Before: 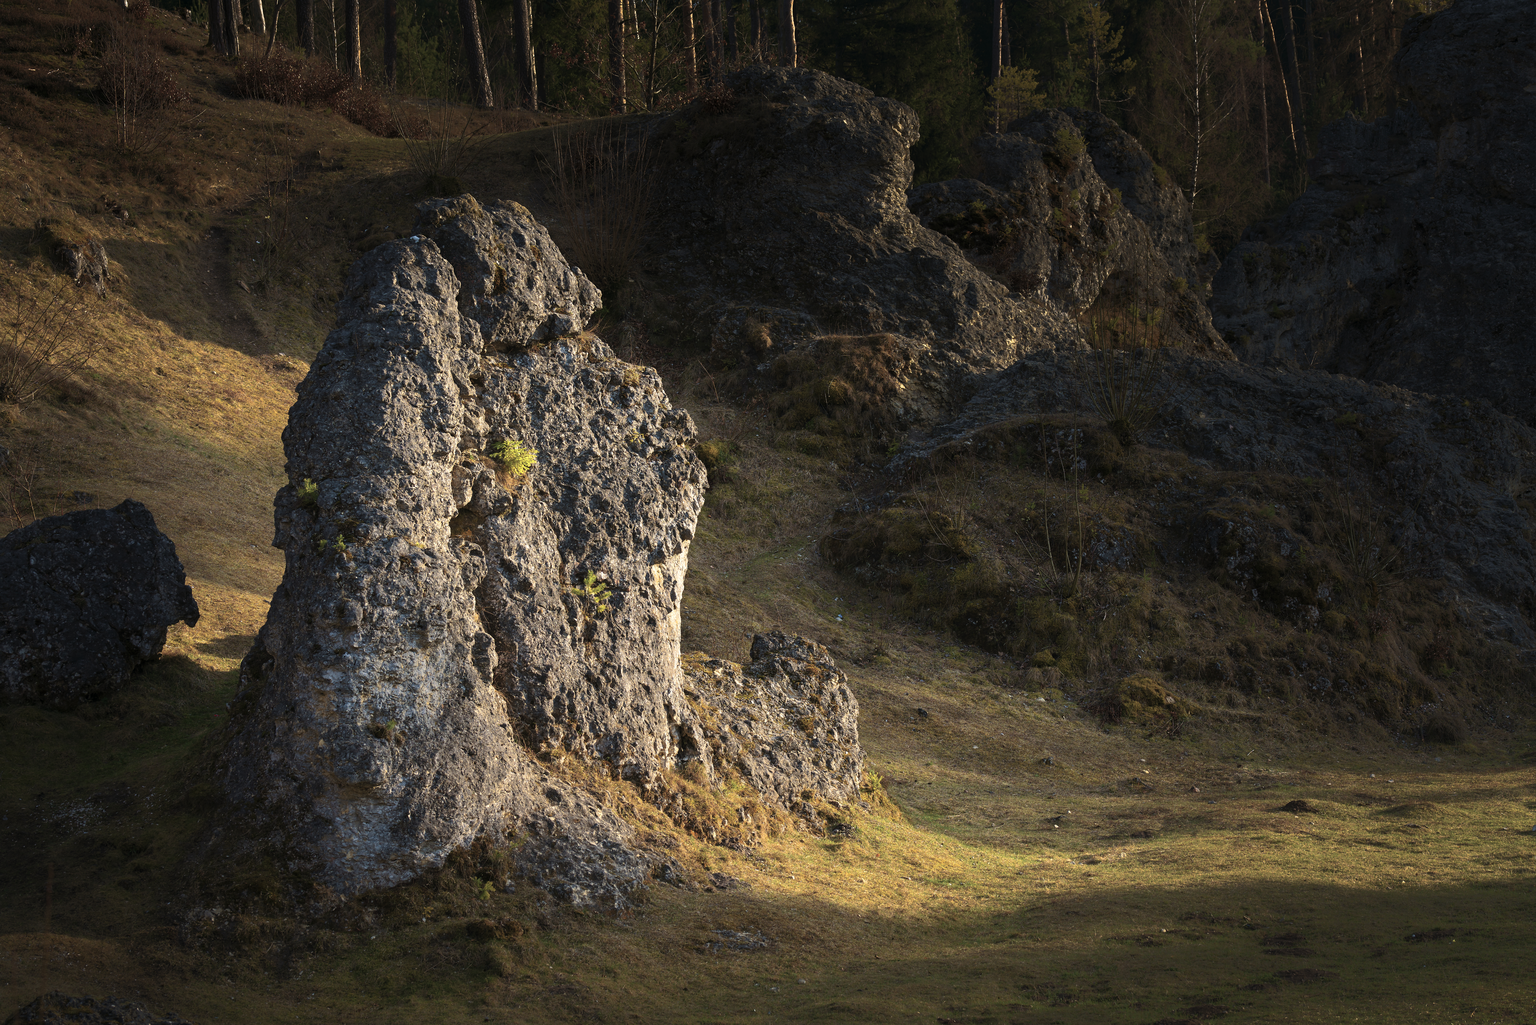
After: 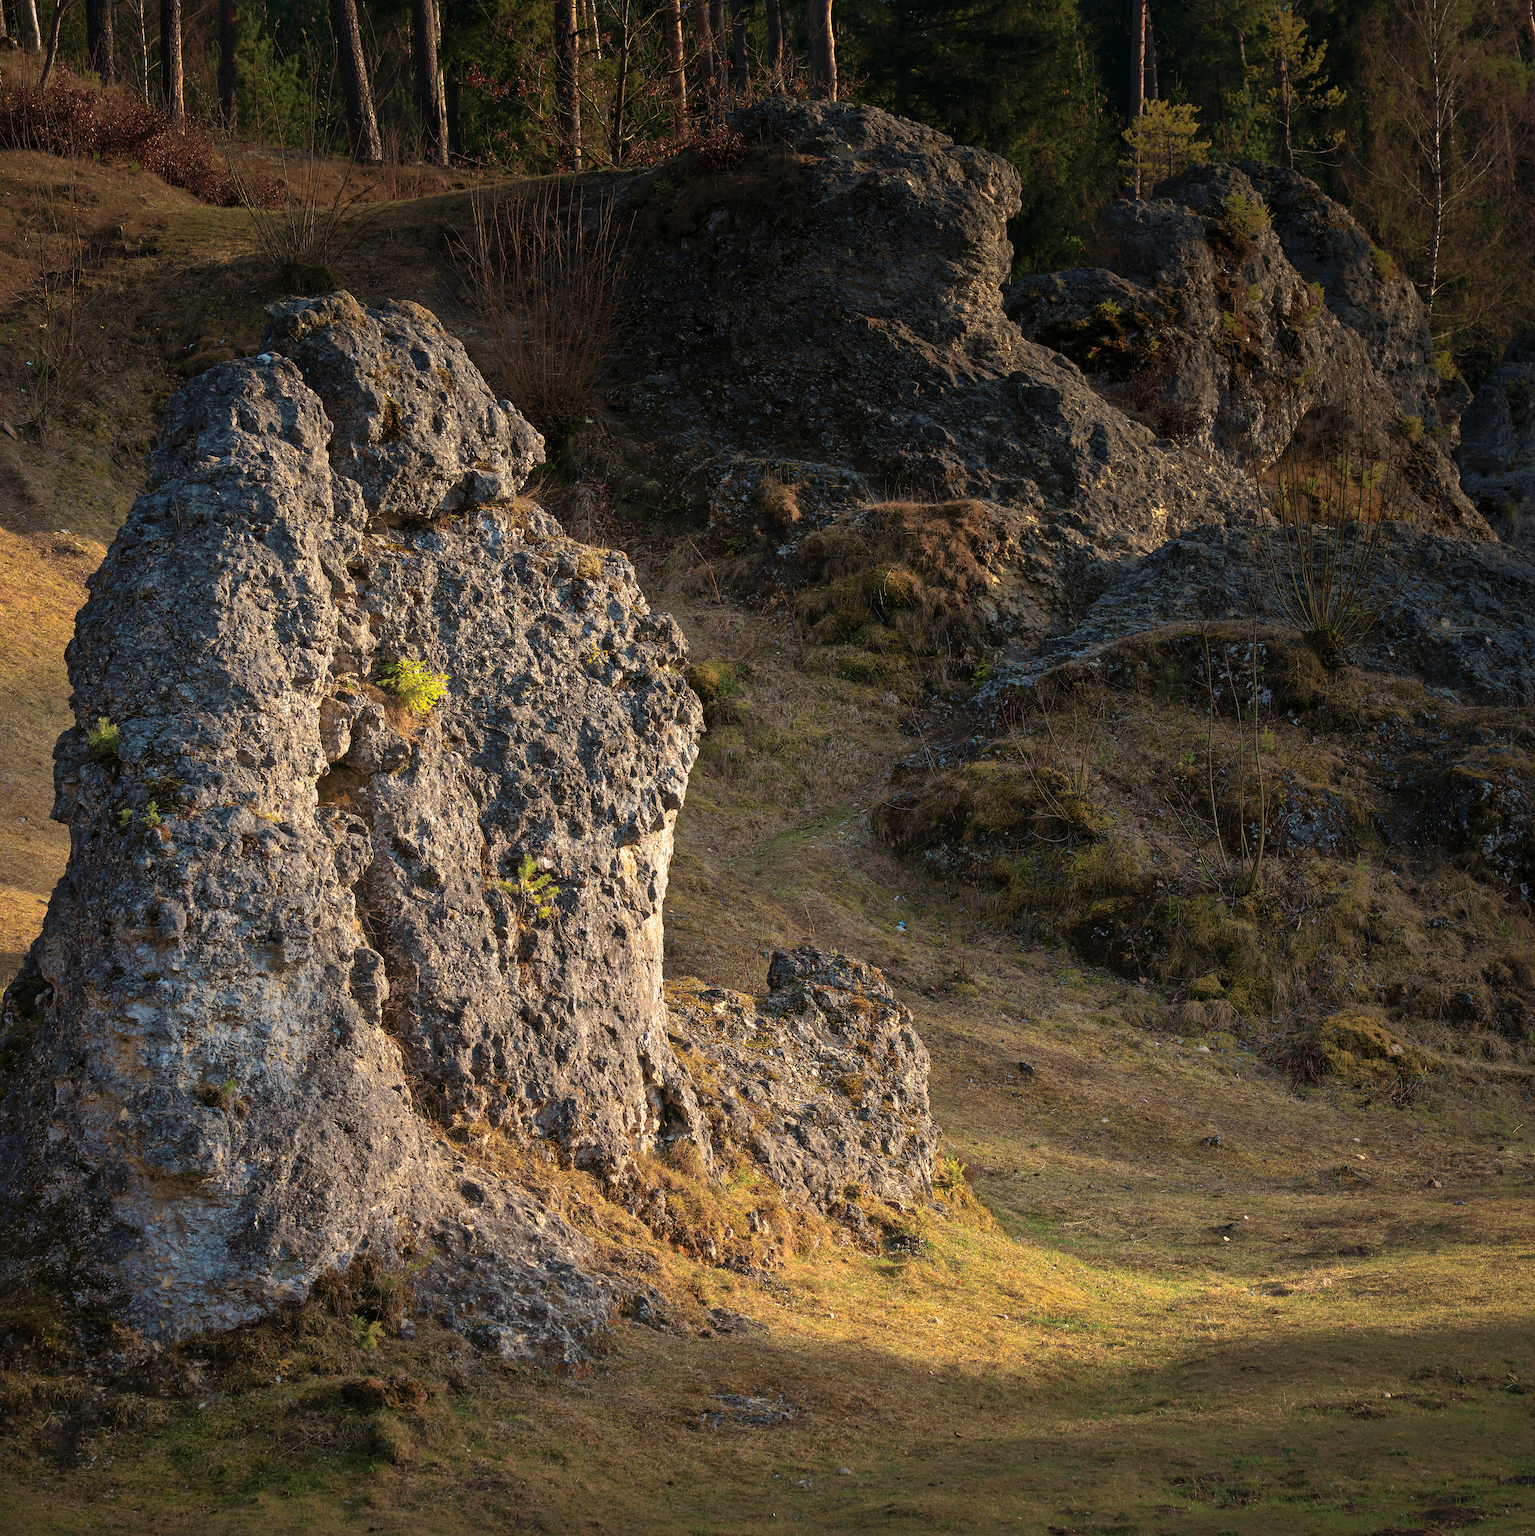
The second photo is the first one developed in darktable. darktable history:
shadows and highlights: on, module defaults
crop and rotate: left 15.546%, right 17.787%
